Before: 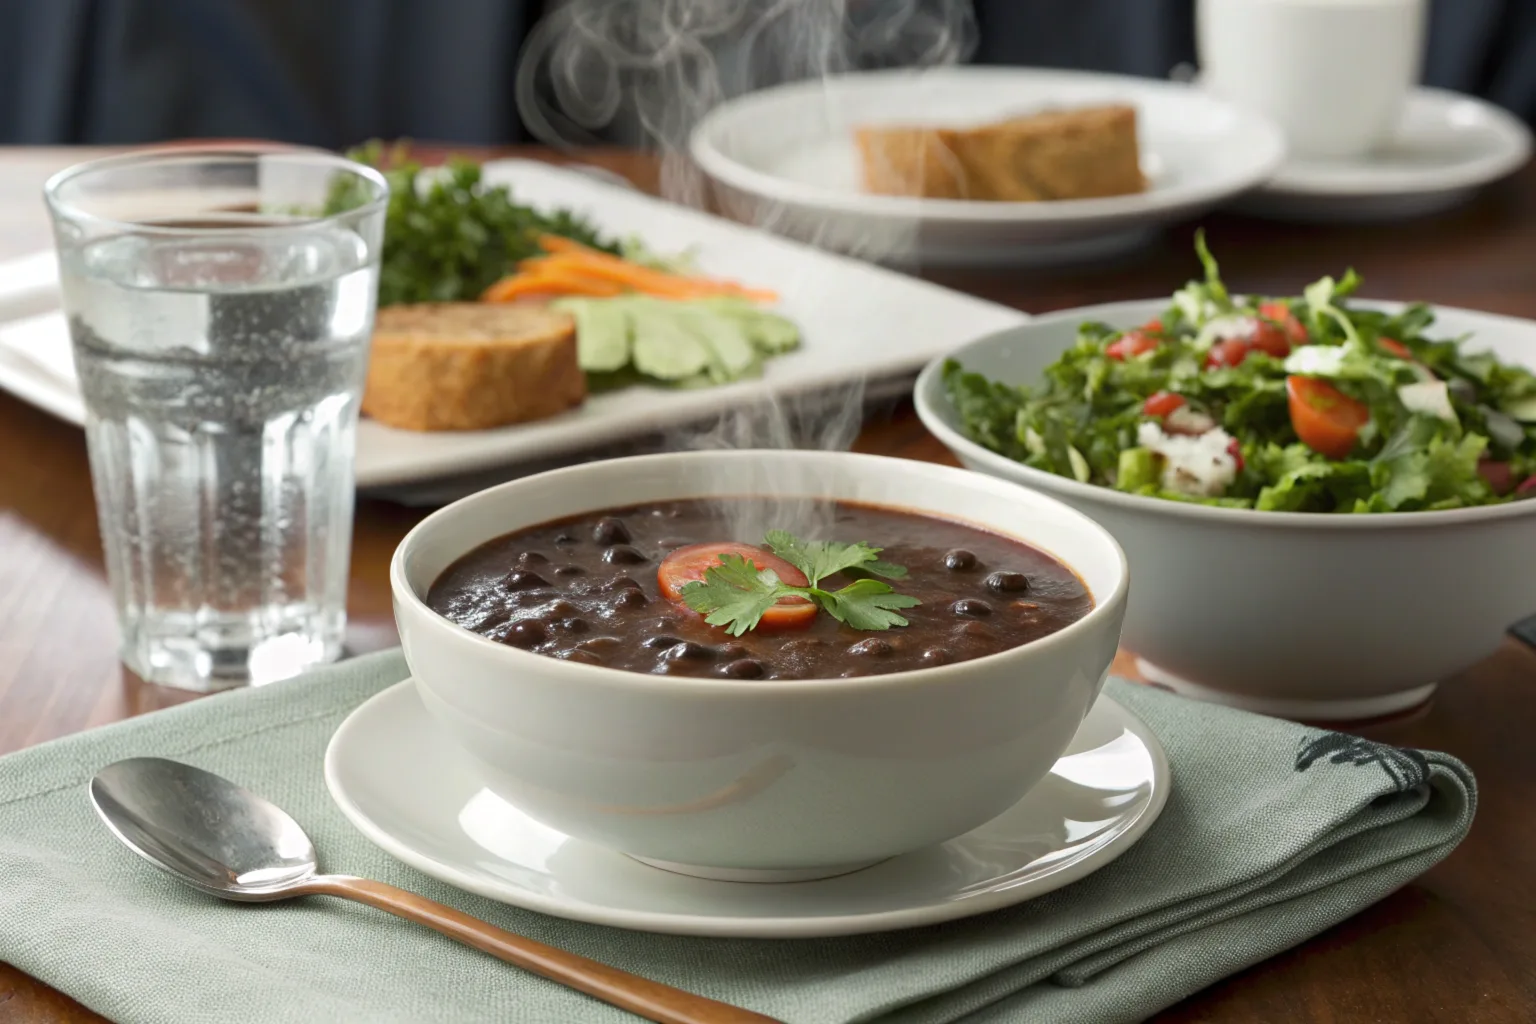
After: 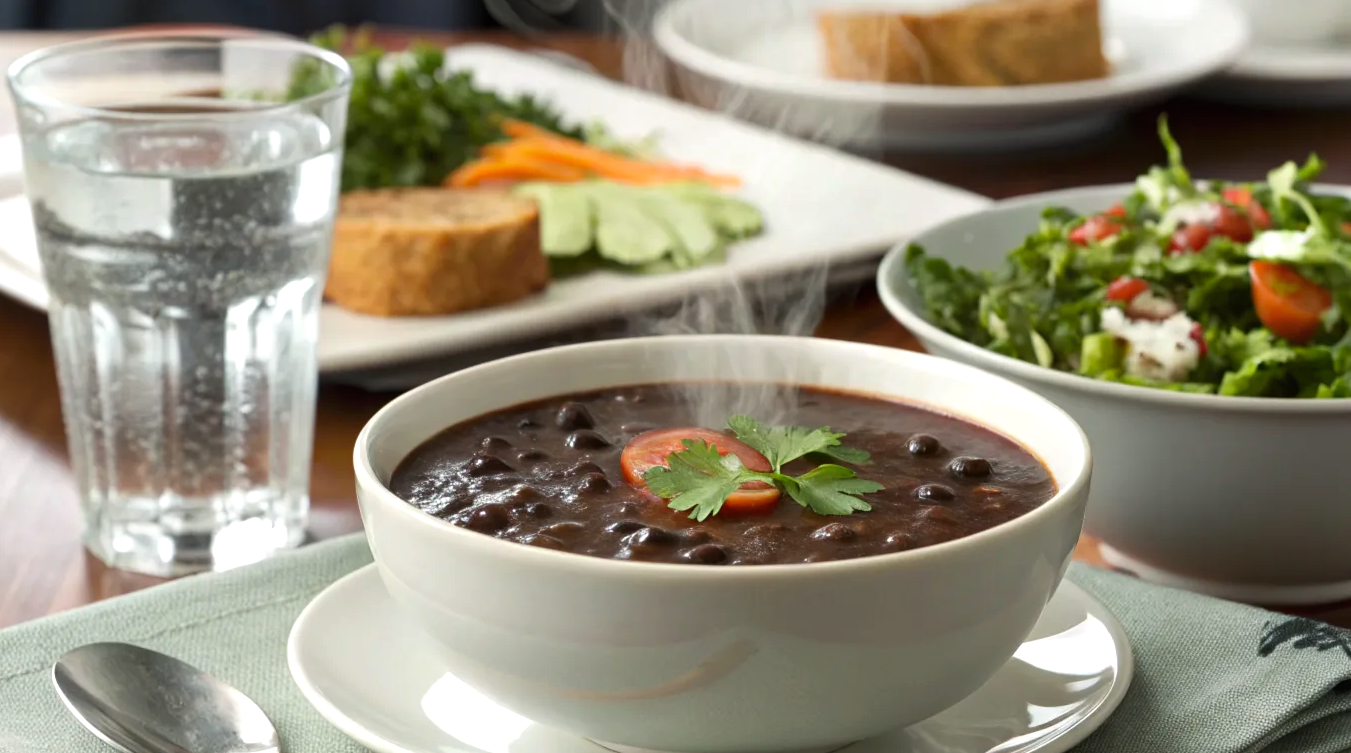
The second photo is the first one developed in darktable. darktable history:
crop and rotate: left 2.425%, top 11.305%, right 9.6%, bottom 15.08%
color balance: contrast 10%
